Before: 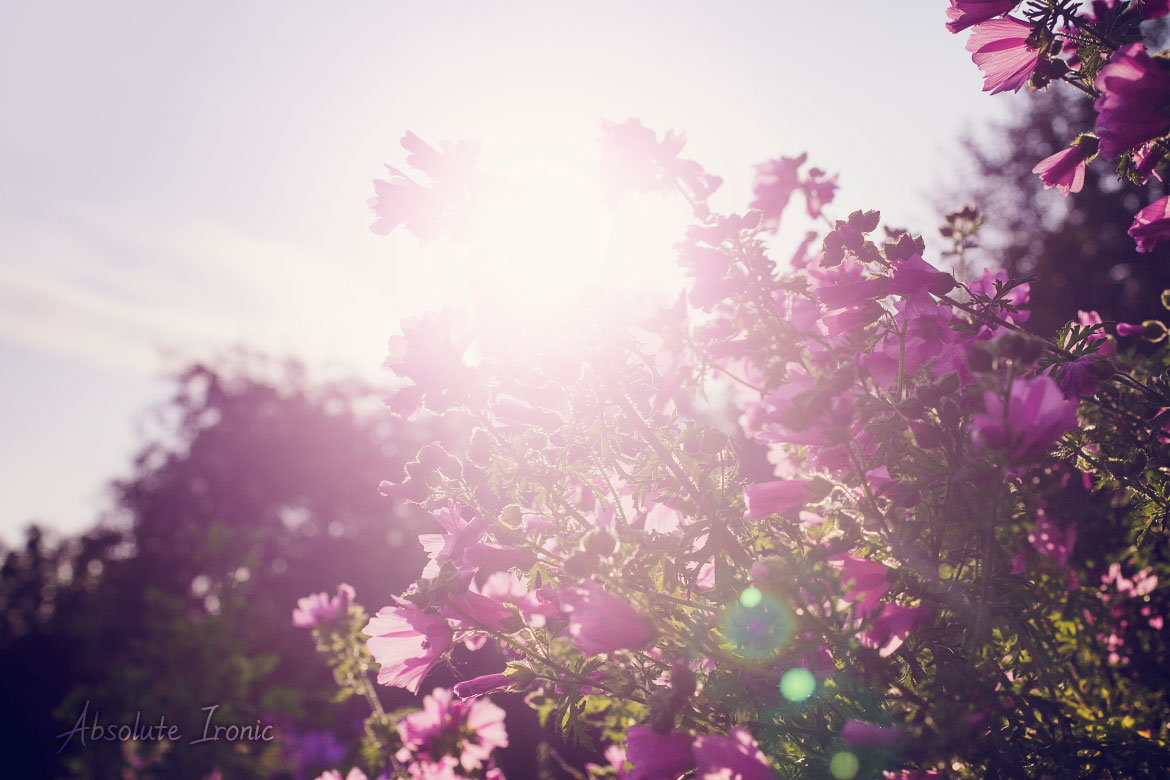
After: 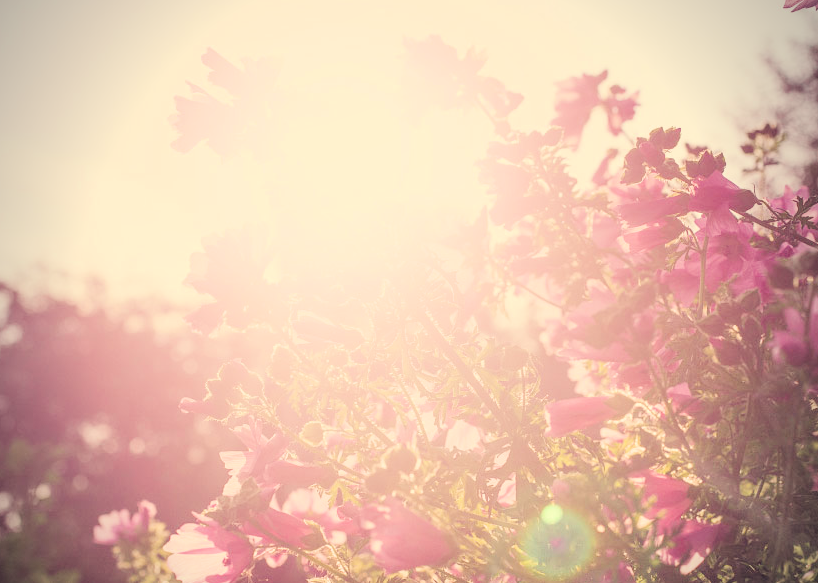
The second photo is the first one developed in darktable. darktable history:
vignetting: on, module defaults
white balance: red 1.08, blue 0.791
filmic rgb: black relative exposure -7.65 EV, white relative exposure 4.56 EV, hardness 3.61
exposure: black level correction 0, exposure 1.2 EV, compensate highlight preservation false
crop and rotate: left 17.046%, top 10.659%, right 12.989%, bottom 14.553%
local contrast: on, module defaults
